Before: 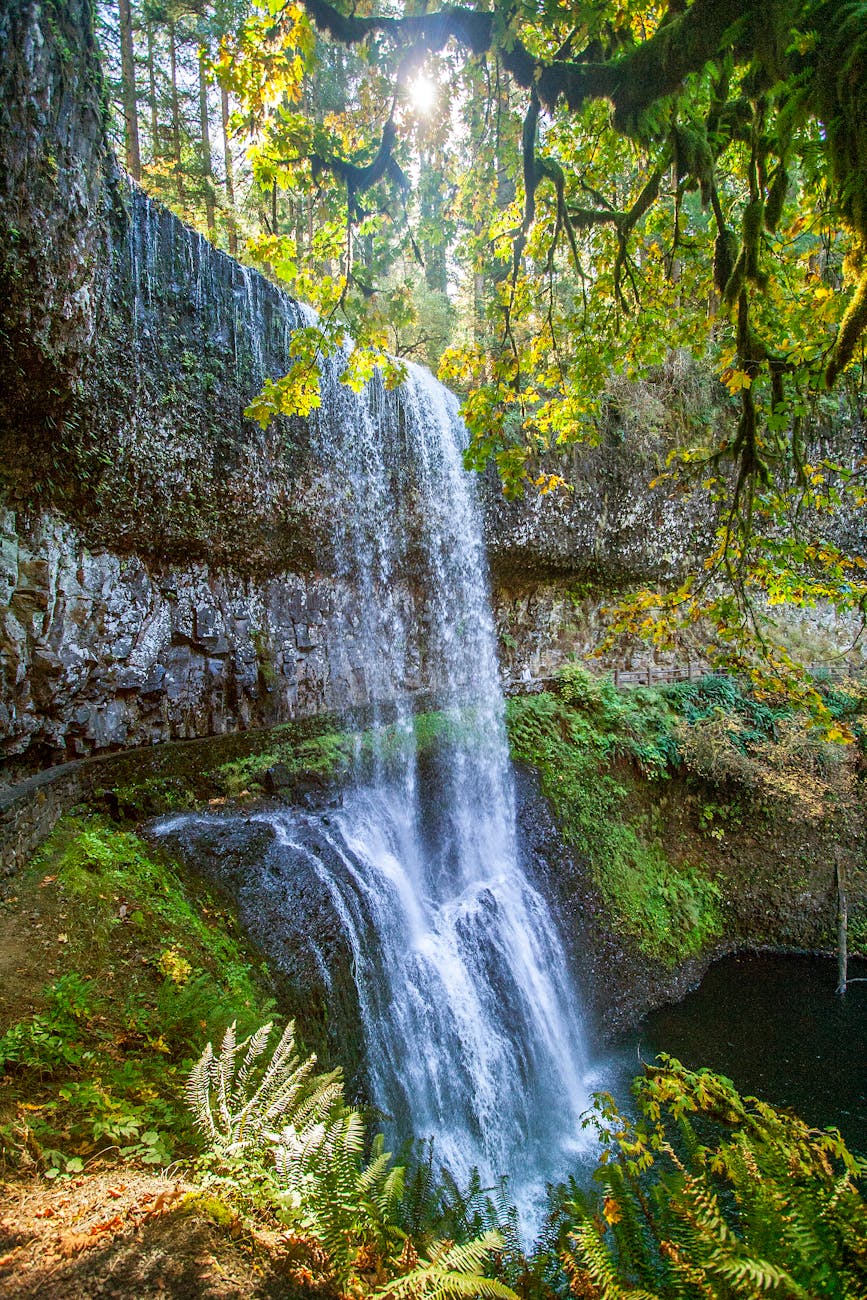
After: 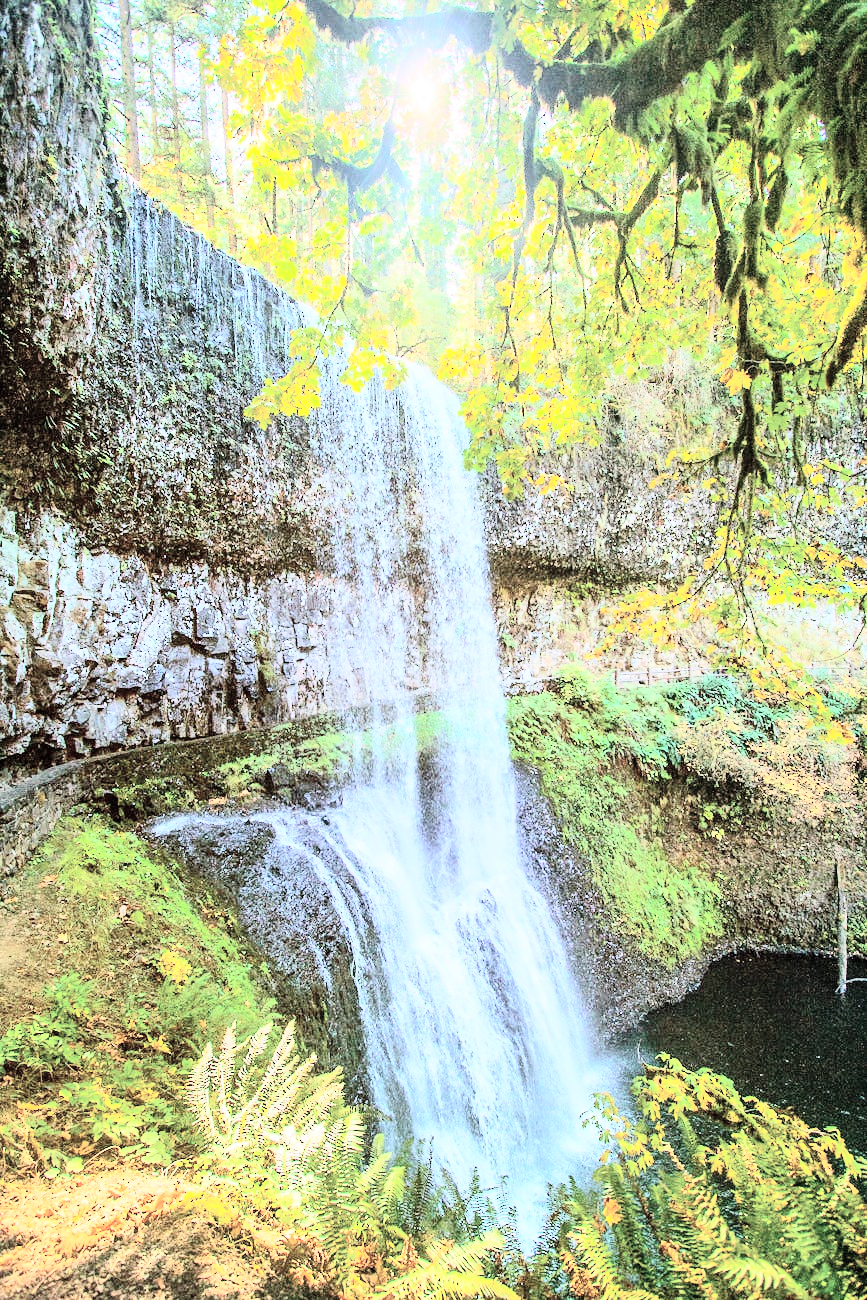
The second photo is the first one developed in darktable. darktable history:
tone curve: curves: ch0 [(0, 0) (0.417, 0.851) (1, 1)], color space Lab, independent channels, preserve colors none
